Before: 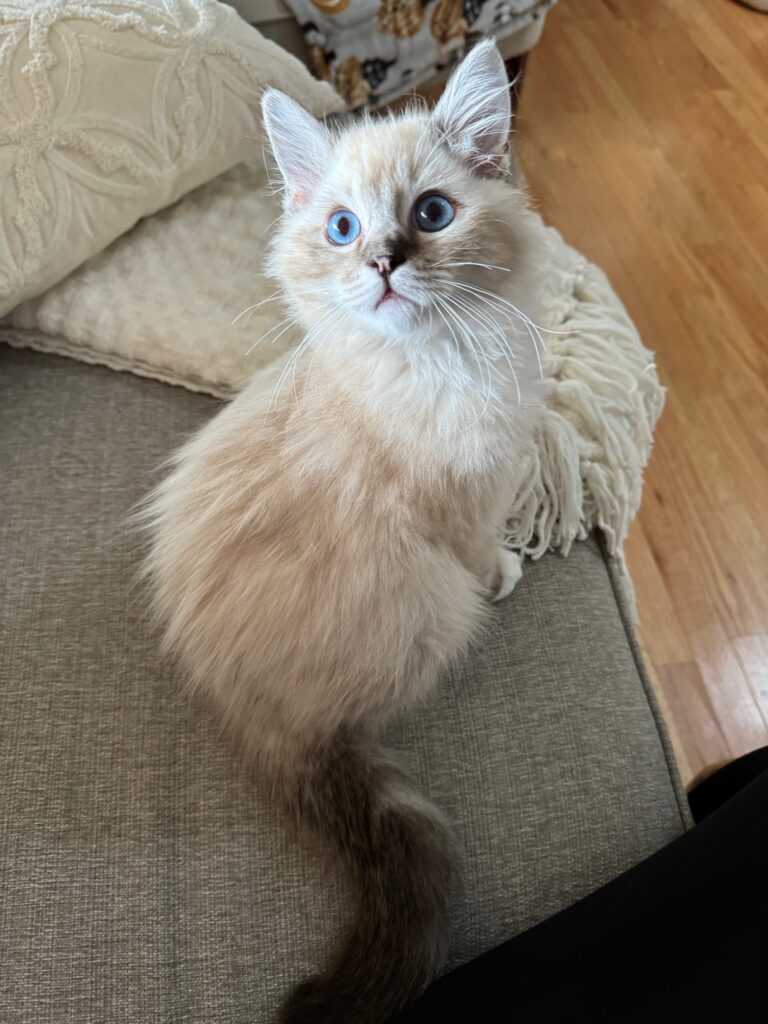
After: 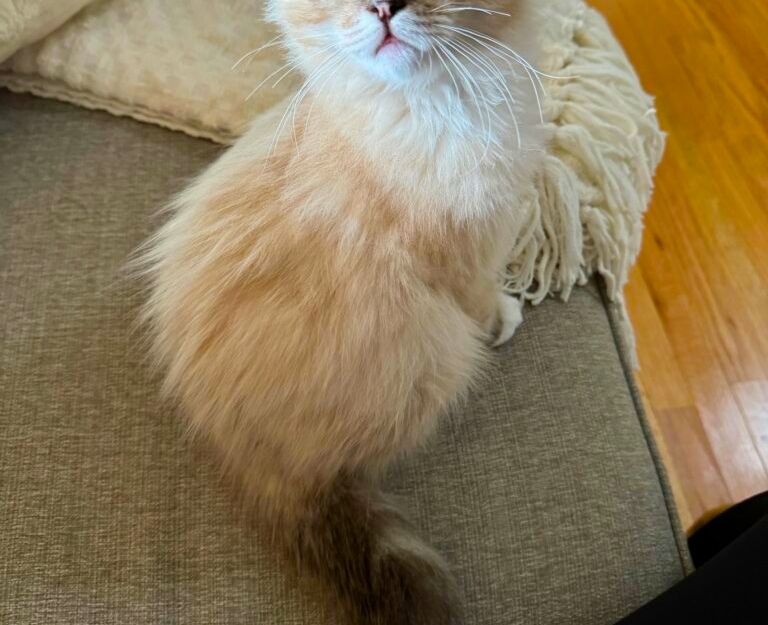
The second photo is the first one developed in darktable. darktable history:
crop and rotate: top 24.977%, bottom 13.942%
color balance rgb: linear chroma grading › shadows 10.233%, linear chroma grading › highlights 10.532%, linear chroma grading › global chroma 15.254%, linear chroma grading › mid-tones 14.681%, perceptual saturation grading › global saturation 30.566%, perceptual brilliance grading › global brilliance 1.711%, perceptual brilliance grading › highlights -3.918%, global vibrance 20%
